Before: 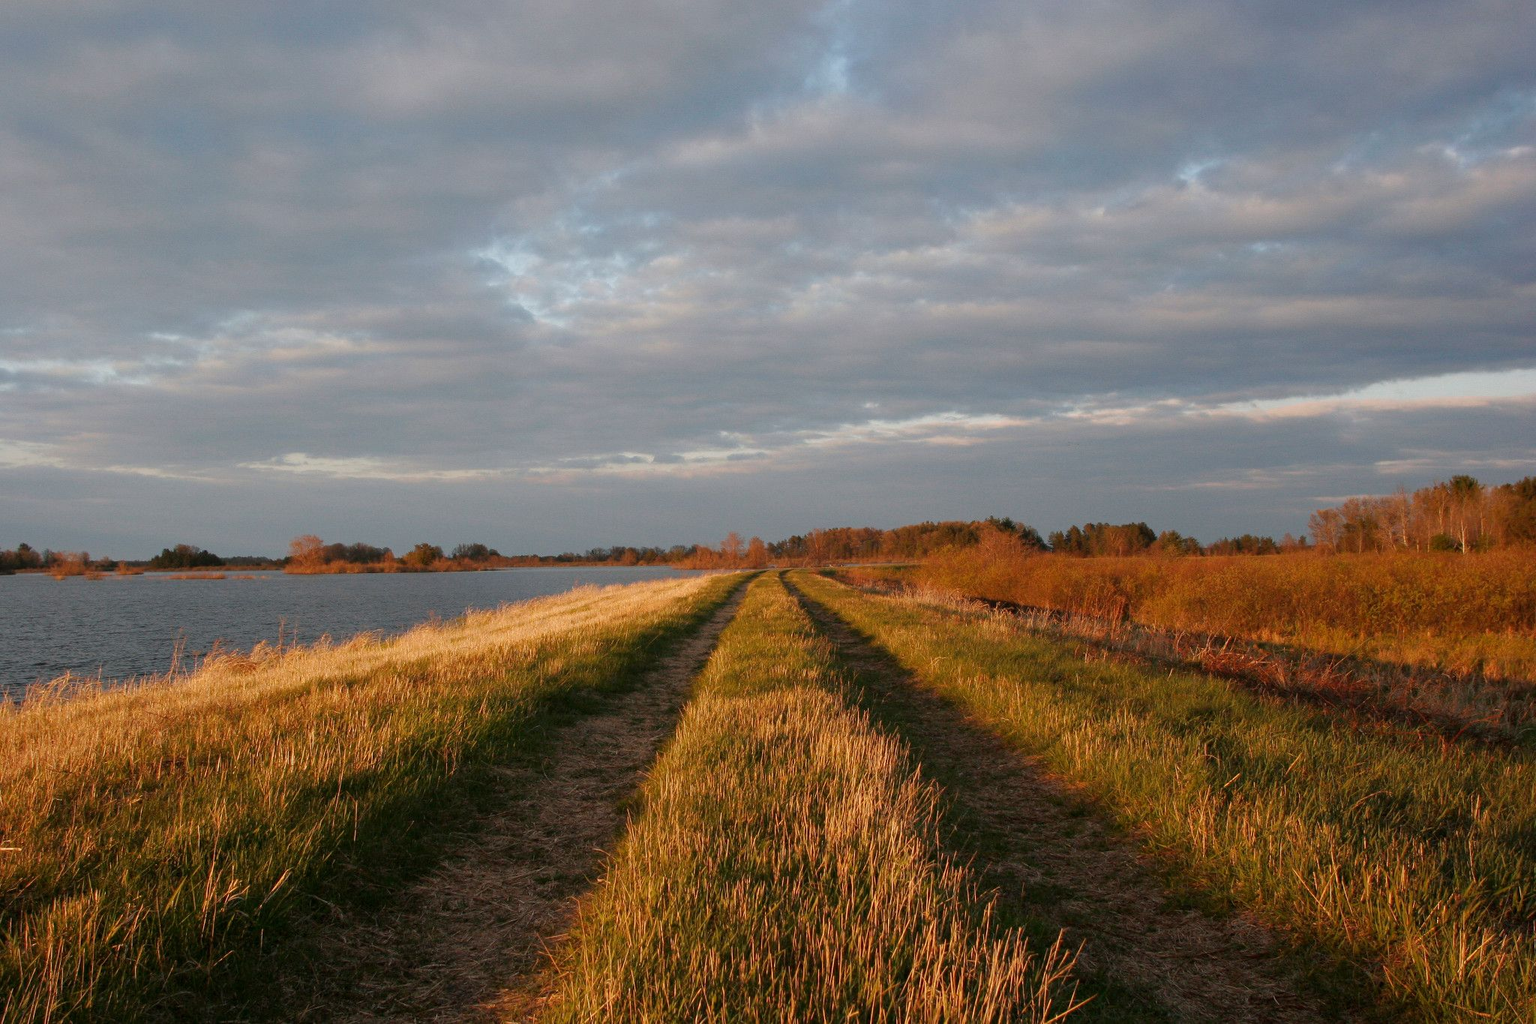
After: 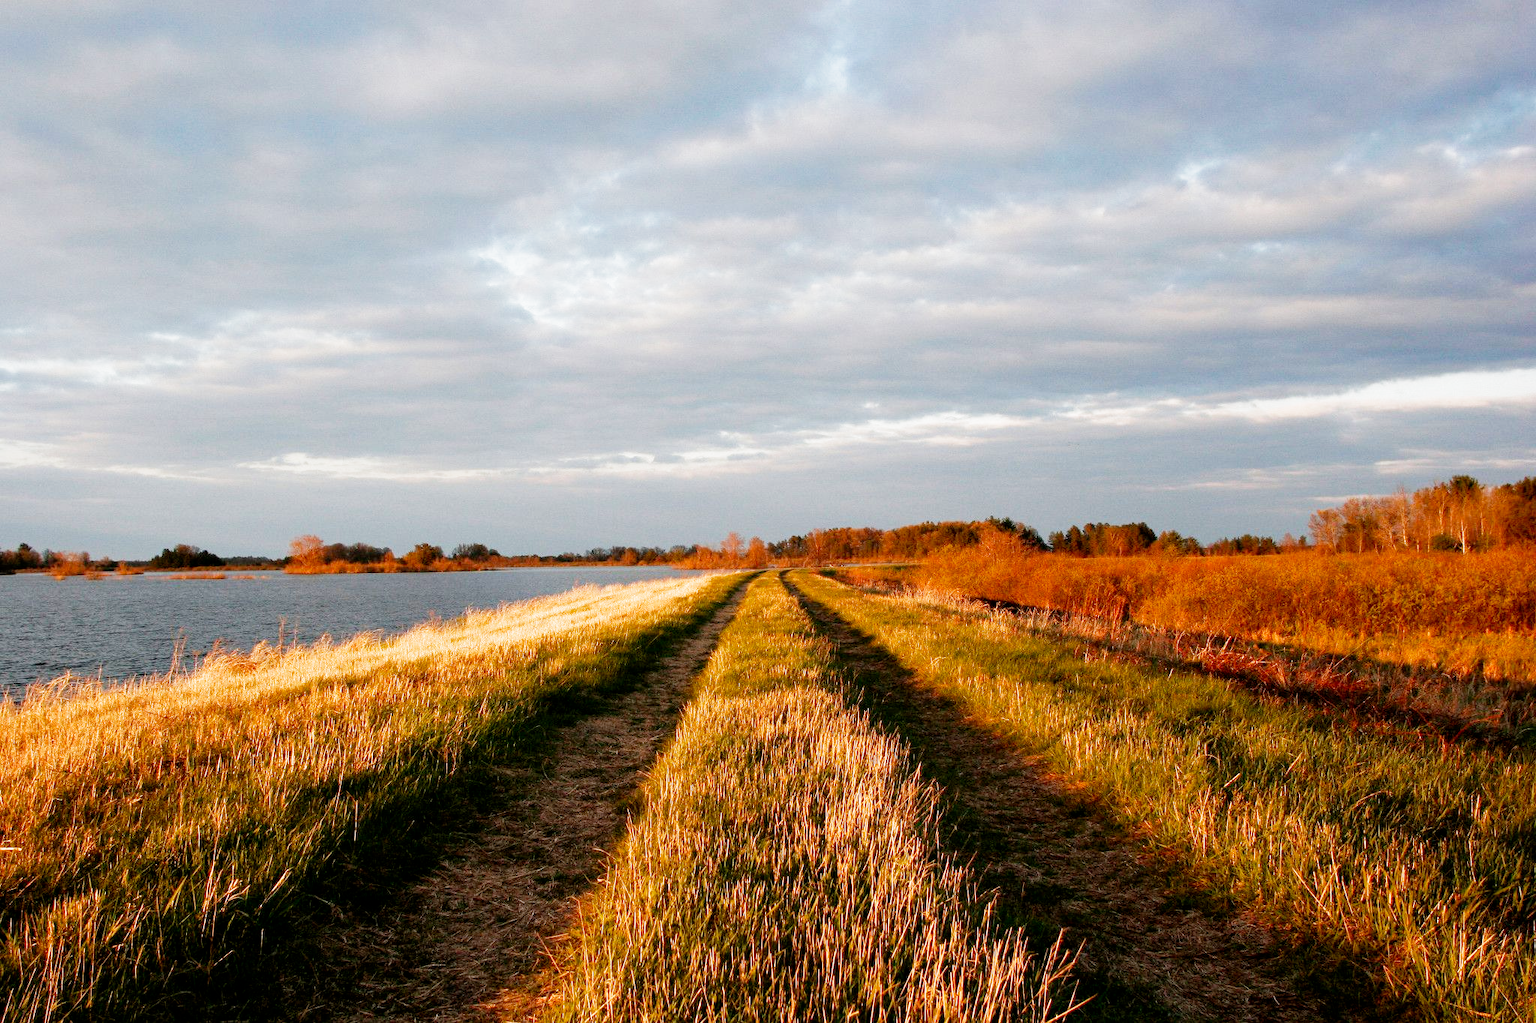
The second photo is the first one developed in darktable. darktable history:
filmic rgb: middle gray luminance 10%, black relative exposure -8.61 EV, white relative exposure 3.3 EV, threshold 6 EV, target black luminance 0%, hardness 5.2, latitude 44.69%, contrast 1.302, highlights saturation mix 5%, shadows ↔ highlights balance 24.64%, add noise in highlights 0, preserve chrominance no, color science v3 (2019), use custom middle-gray values true, iterations of high-quality reconstruction 0, contrast in highlights soft, enable highlight reconstruction true
contrast equalizer: octaves 7, y [[0.6 ×6], [0.55 ×6], [0 ×6], [0 ×6], [0 ×6]], mix 0.15
